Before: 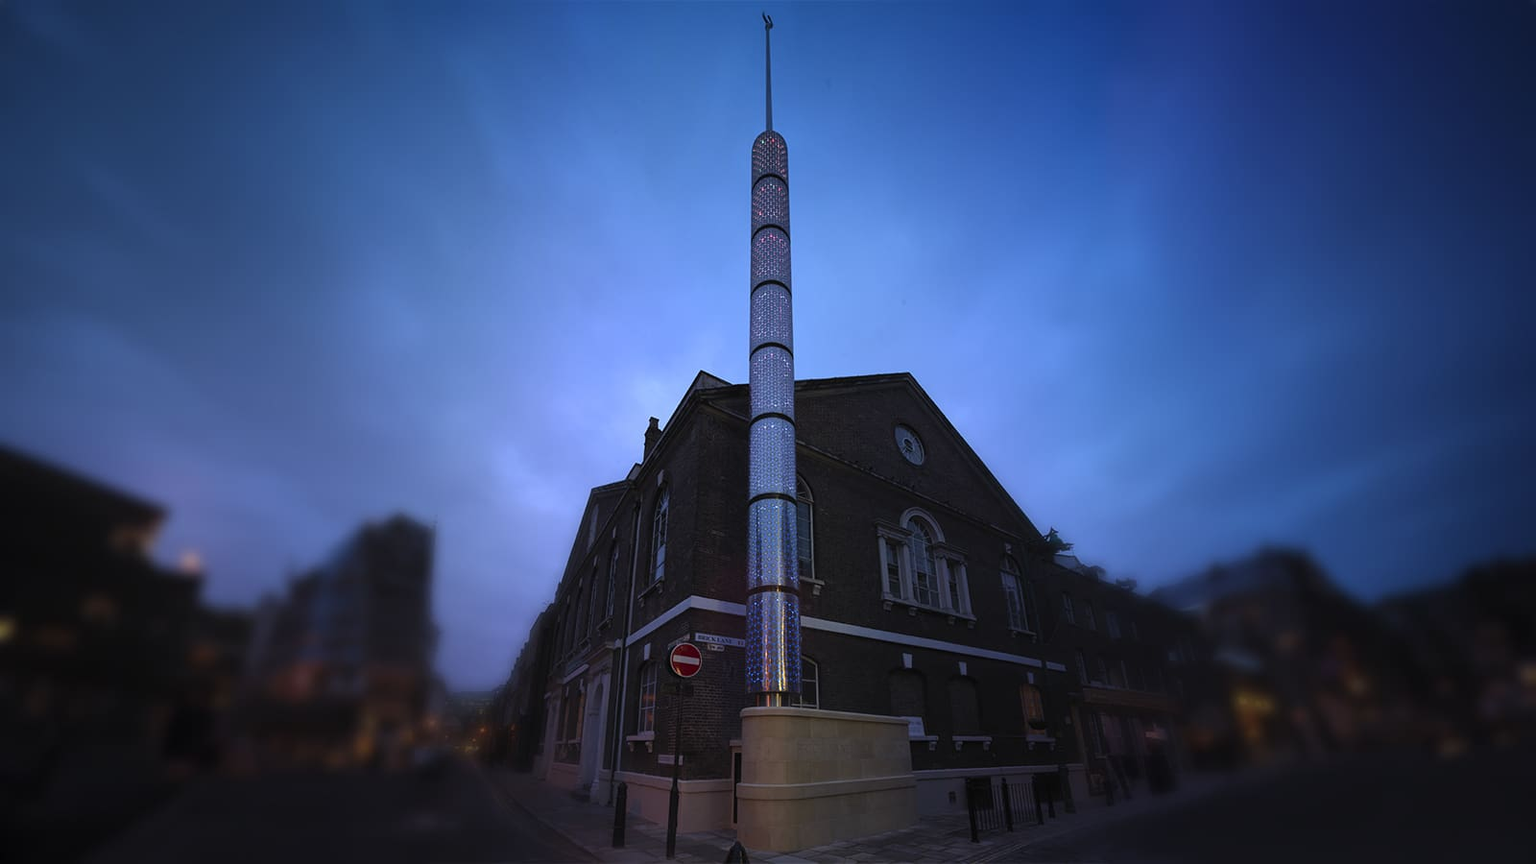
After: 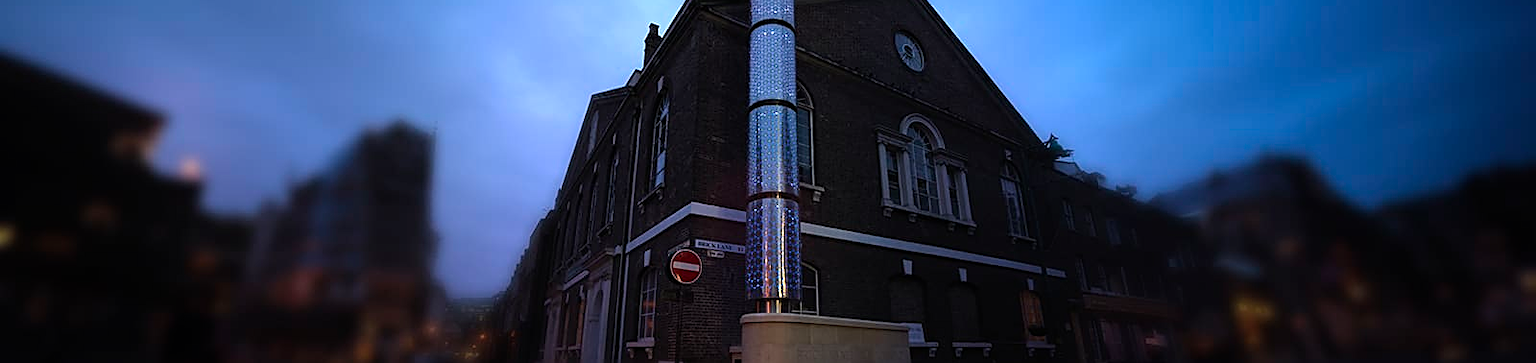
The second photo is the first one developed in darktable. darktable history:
sharpen: on, module defaults
tone equalizer: -8 EV -0.406 EV, -7 EV -0.374 EV, -6 EV -0.318 EV, -5 EV -0.201 EV, -3 EV 0.216 EV, -2 EV 0.361 EV, -1 EV 0.376 EV, +0 EV 0.416 EV
crop: top 45.571%, bottom 12.296%
